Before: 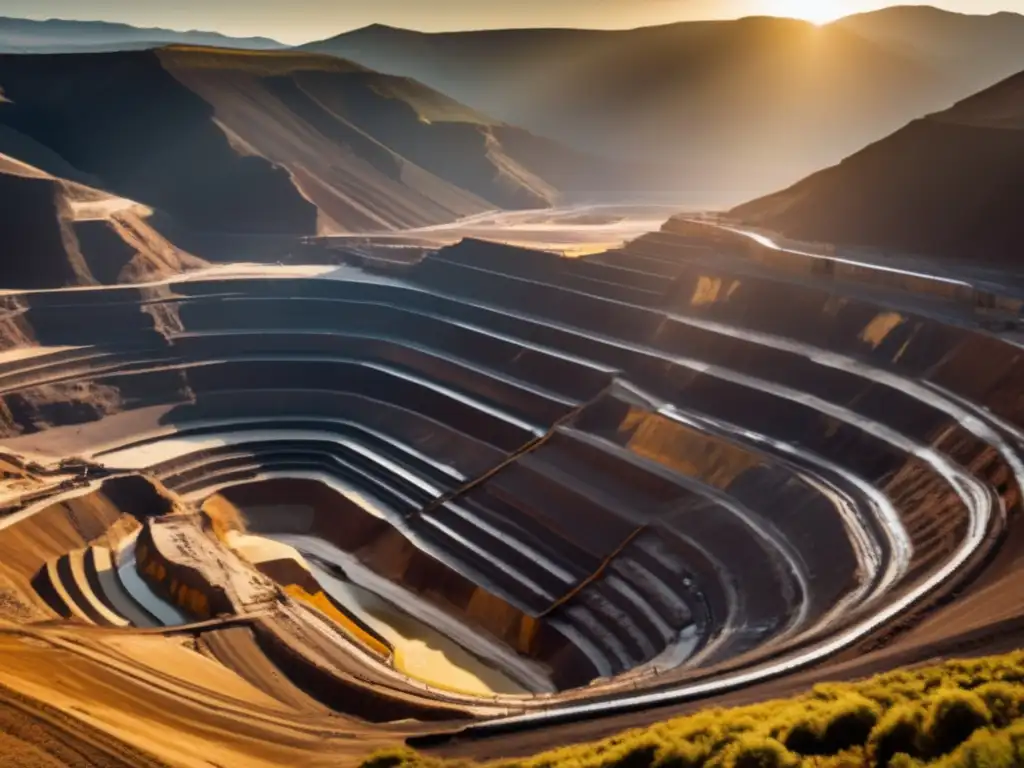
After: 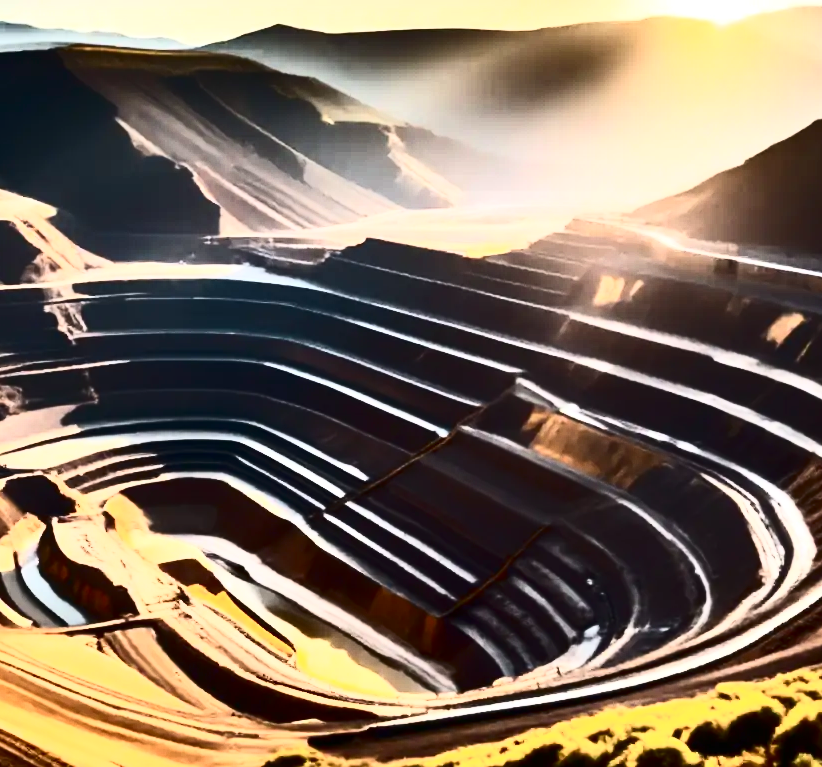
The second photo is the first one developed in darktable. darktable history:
exposure: exposure 0.724 EV, compensate exposure bias true, compensate highlight preservation false
contrast brightness saturation: contrast 0.921, brightness 0.197
crop and rotate: left 9.499%, right 10.226%
